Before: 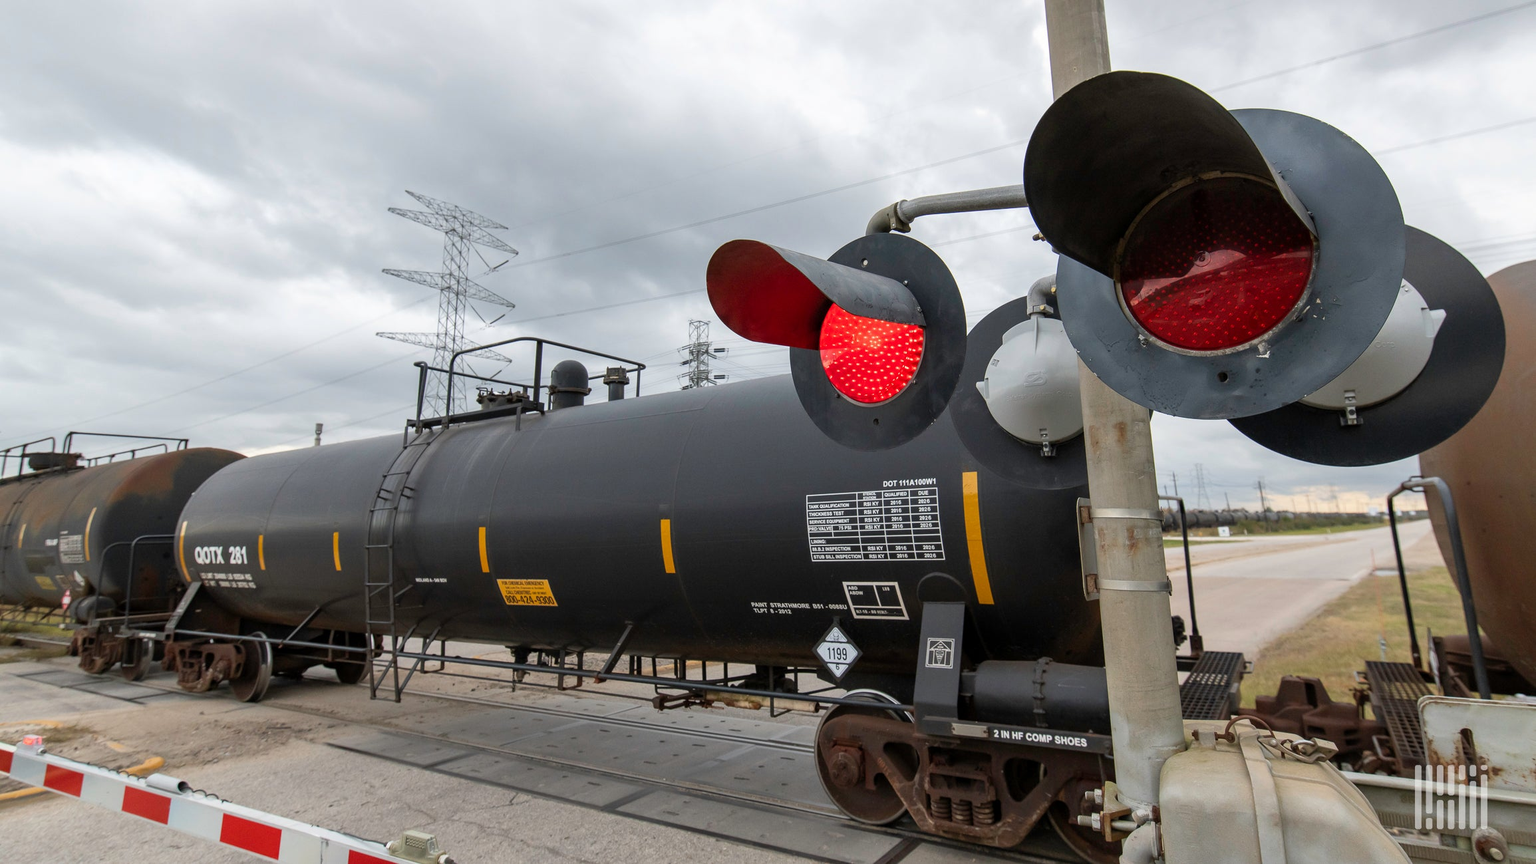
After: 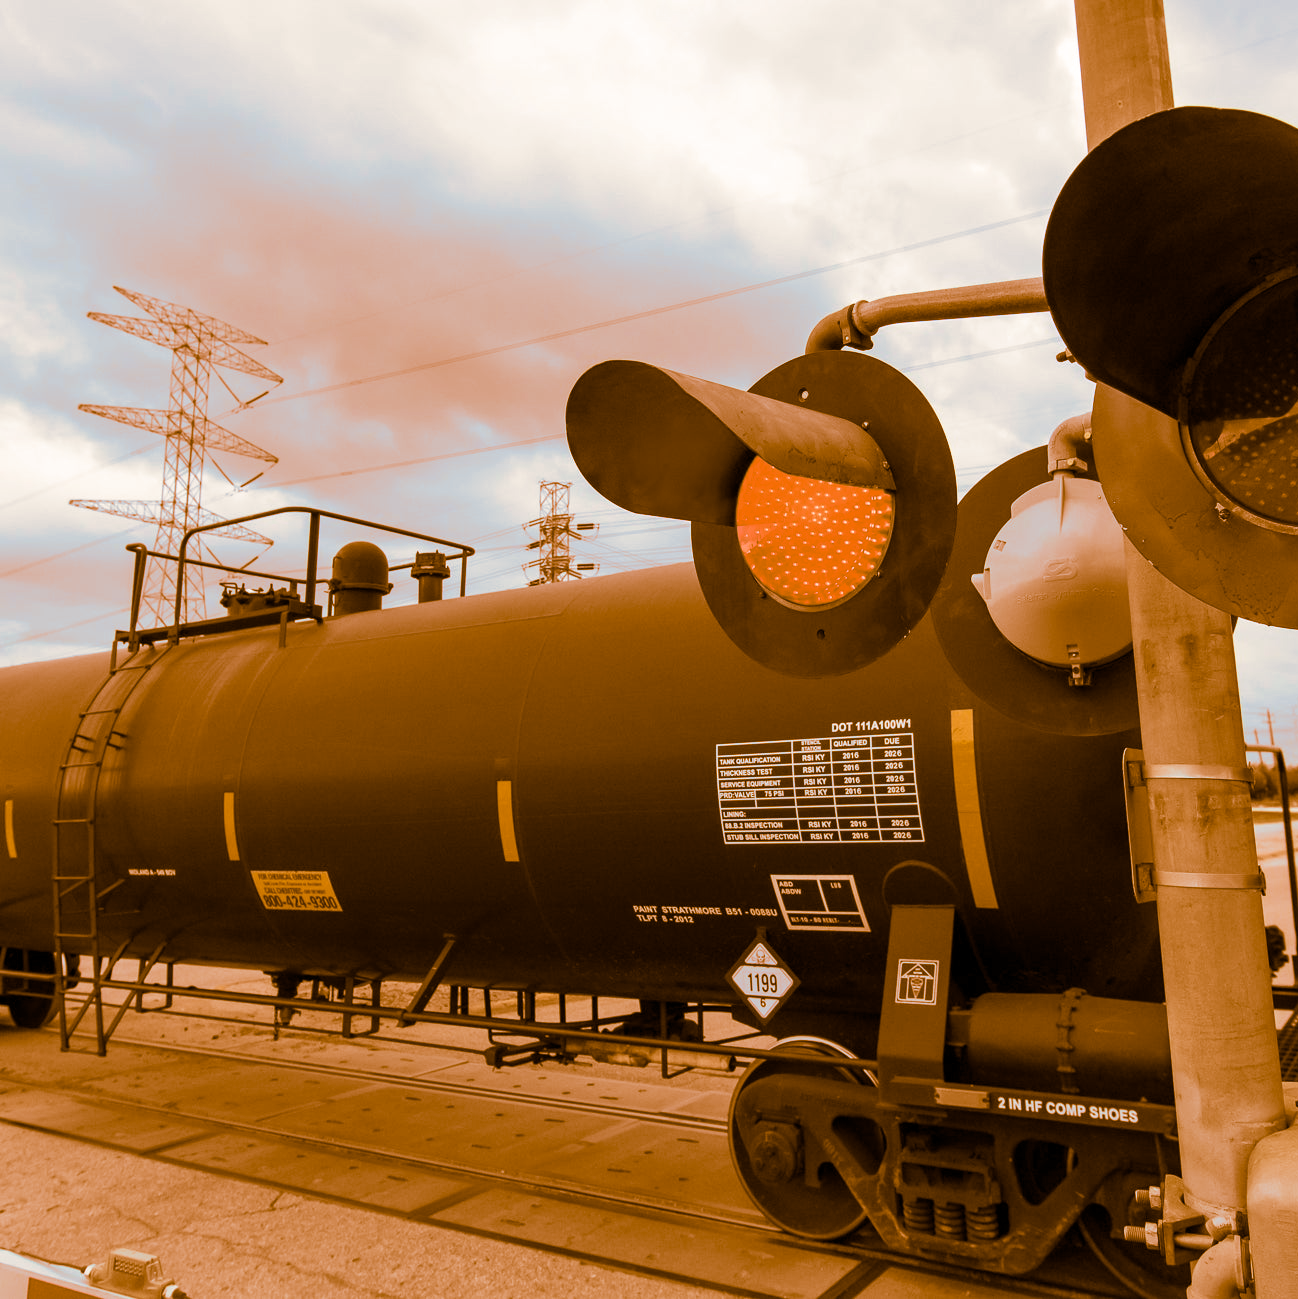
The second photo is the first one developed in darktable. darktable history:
crop: left 21.496%, right 22.254%
split-toning: shadows › hue 26°, shadows › saturation 0.92, highlights › hue 40°, highlights › saturation 0.92, balance -63, compress 0%
